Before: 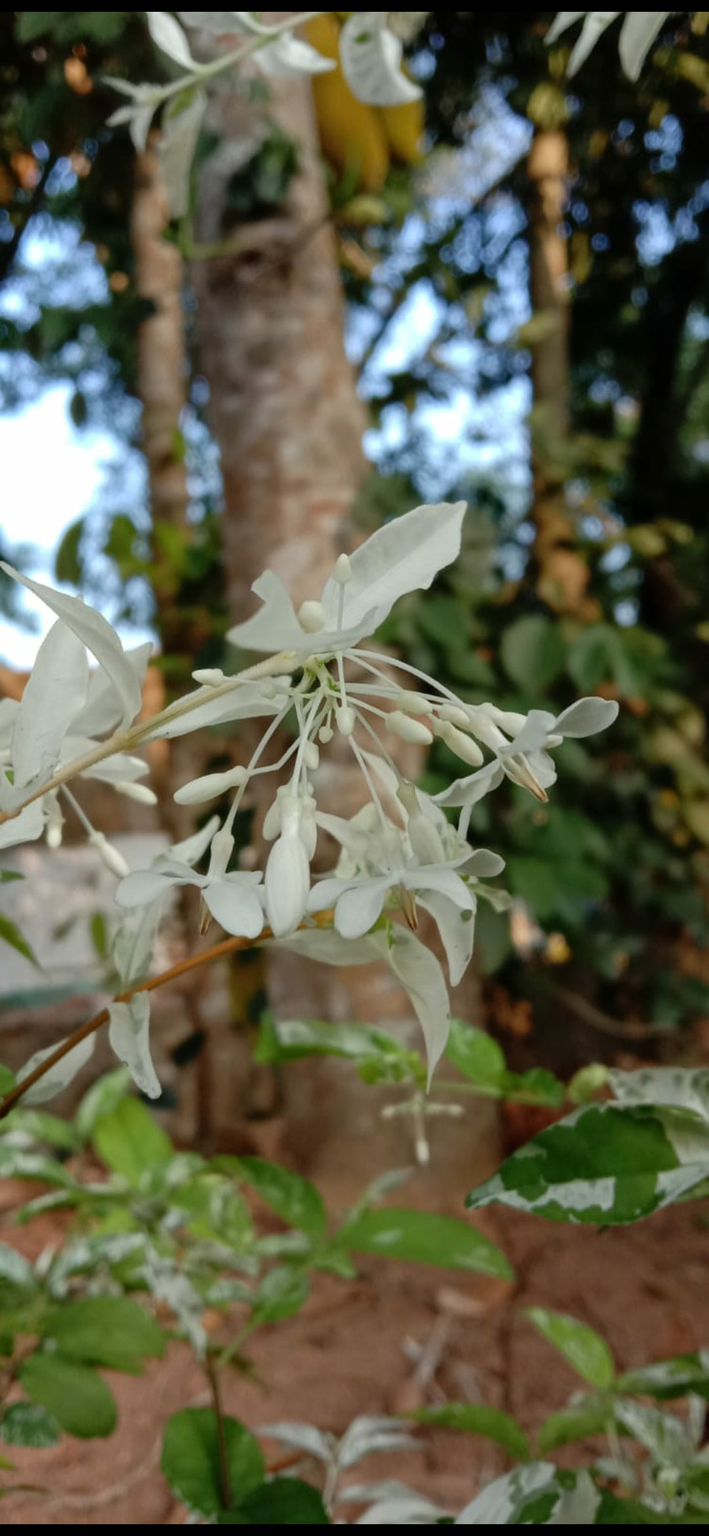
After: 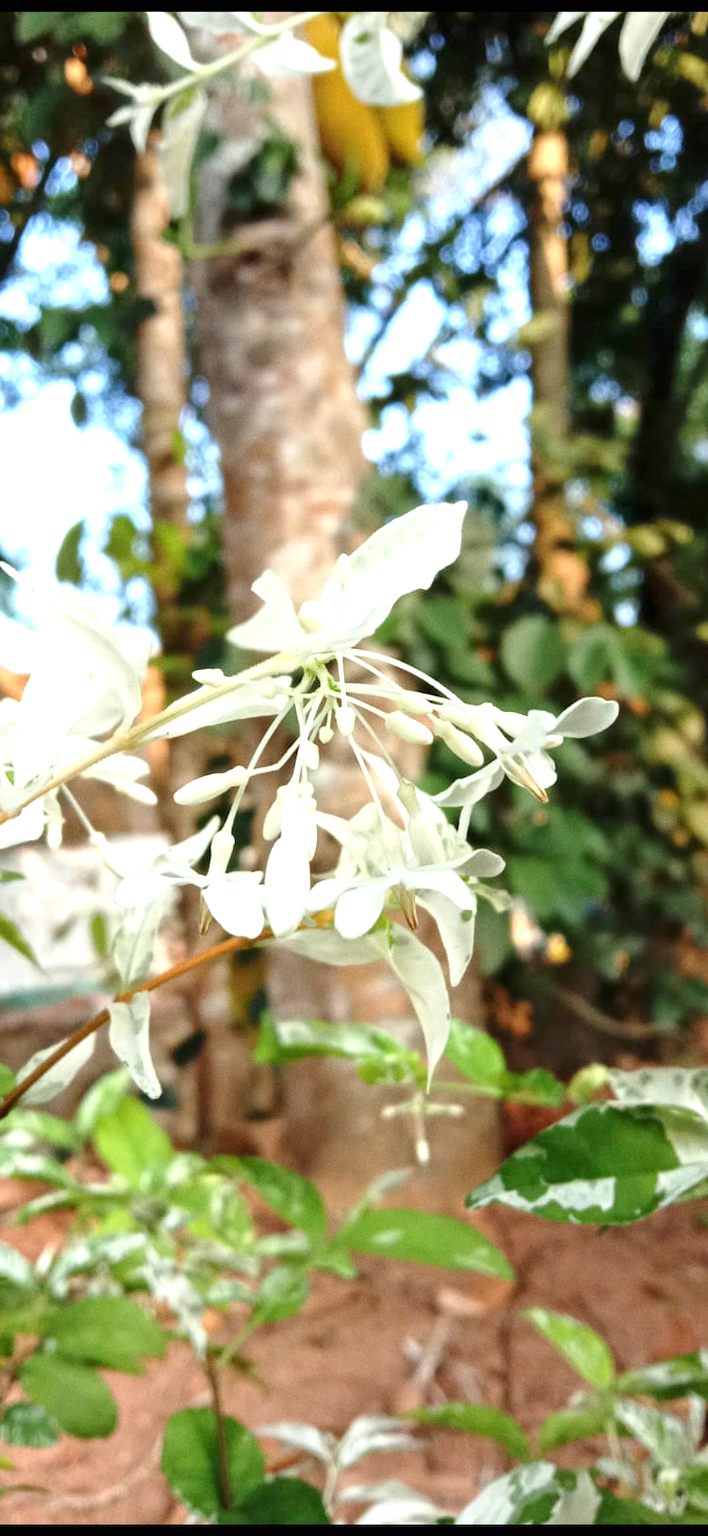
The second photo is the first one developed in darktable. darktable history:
exposure: black level correction 0, exposure 1.45 EV, compensate exposure bias true, compensate highlight preservation false
grain: coarseness 0.09 ISO
sharpen: radius 2.883, amount 0.868, threshold 47.523
